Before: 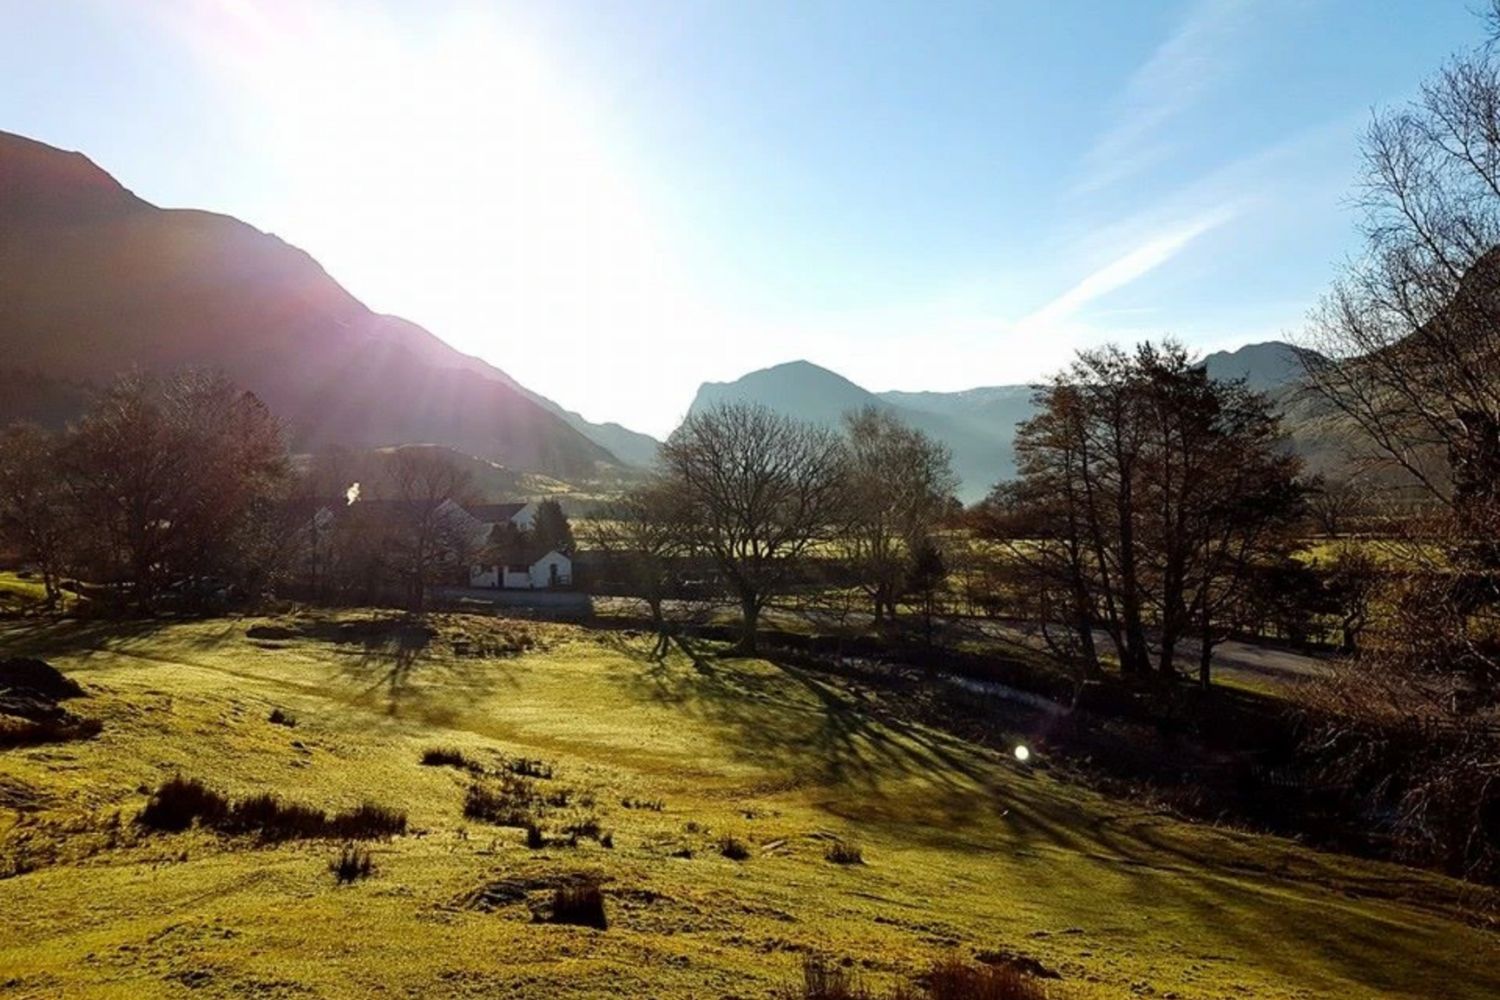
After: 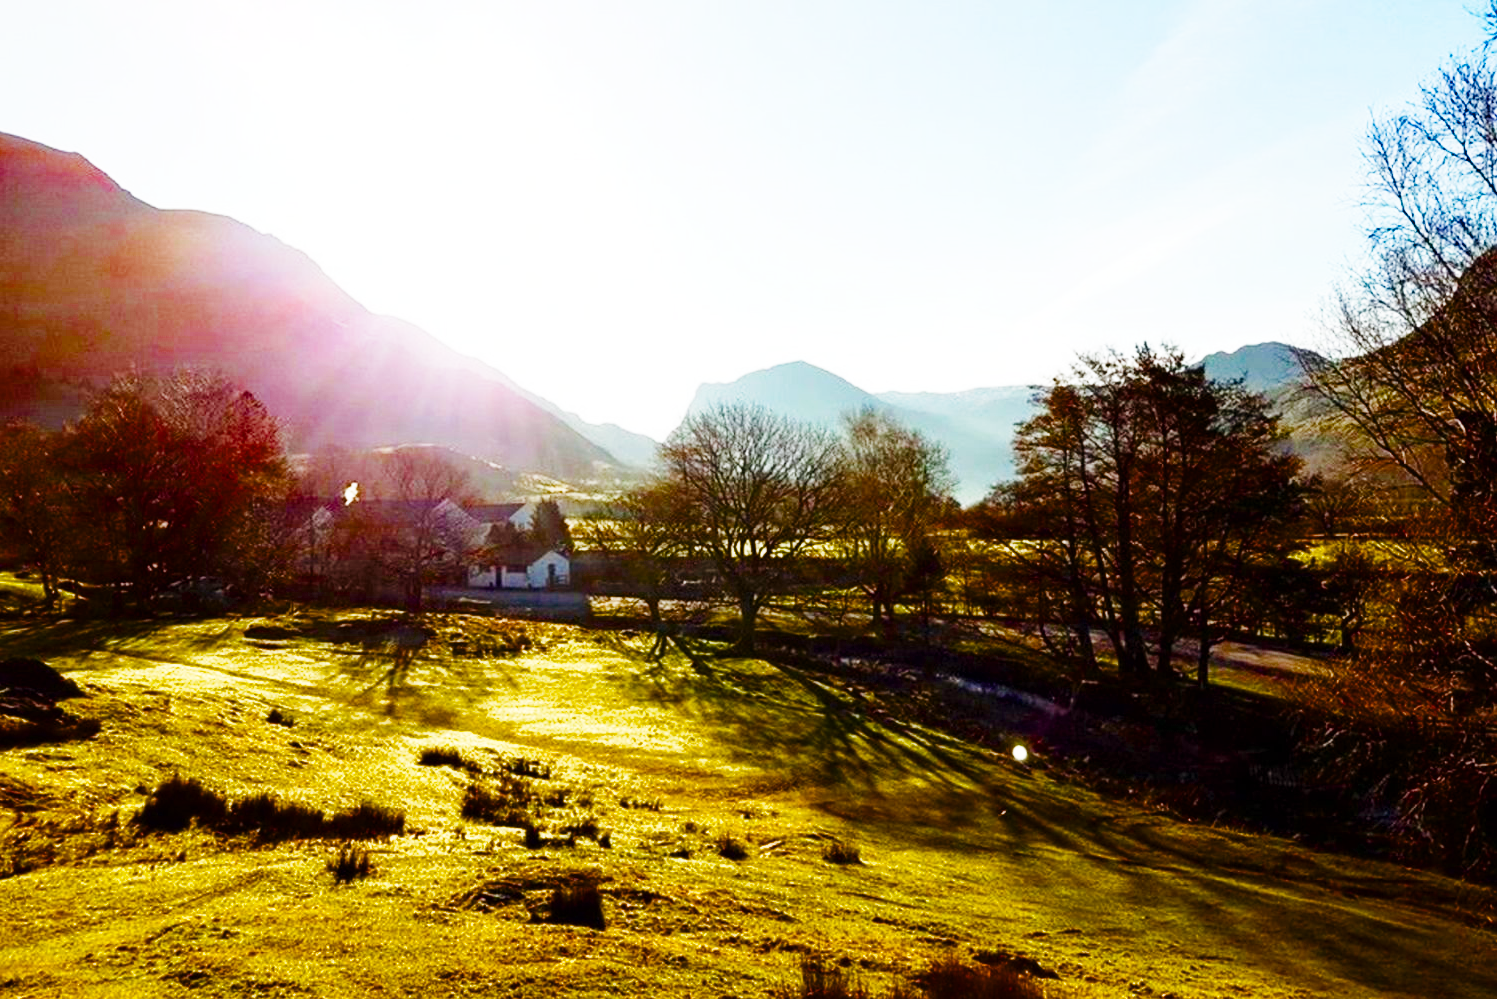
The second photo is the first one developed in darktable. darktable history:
color balance rgb: shadows lift › chroma 2.058%, shadows lift › hue 48.65°, linear chroma grading › global chroma 8.913%, perceptual saturation grading › global saturation 24.785%, perceptual saturation grading › highlights -50.982%, perceptual saturation grading › mid-tones 19.701%, perceptual saturation grading › shadows 60.878%, saturation formula JzAzBz (2021)
crop: left 0.181%
base curve: curves: ch0 [(0, 0) (0.018, 0.026) (0.143, 0.37) (0.33, 0.731) (0.458, 0.853) (0.735, 0.965) (0.905, 0.986) (1, 1)], preserve colors none
